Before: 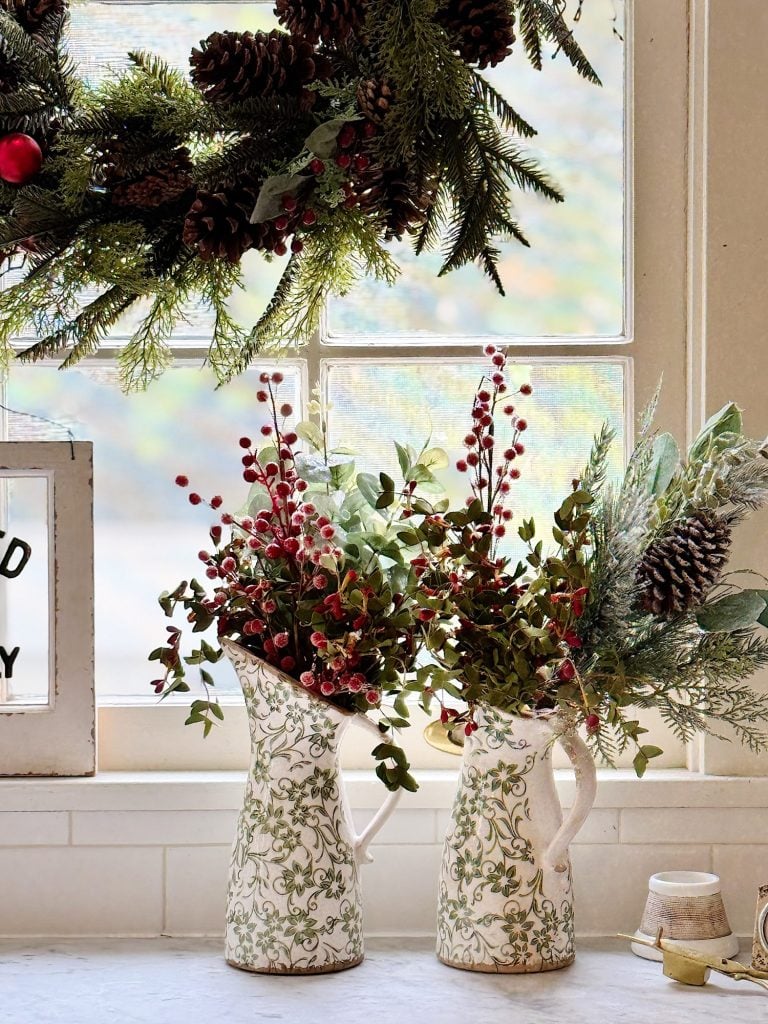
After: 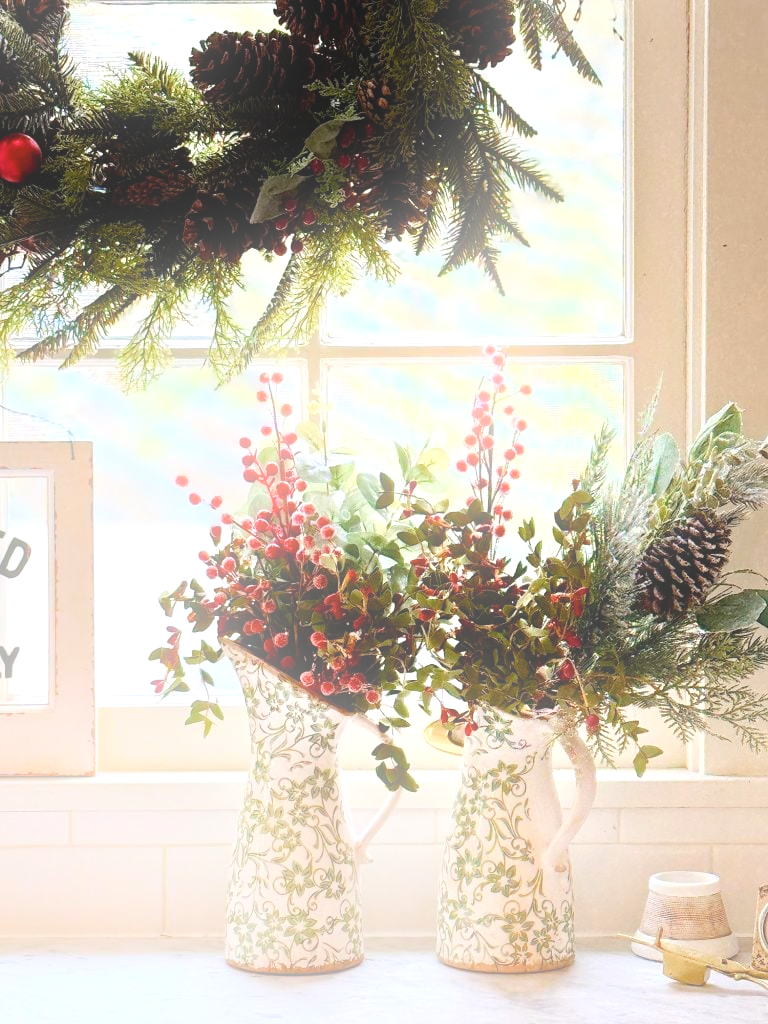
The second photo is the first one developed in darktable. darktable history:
bloom: threshold 82.5%, strength 16.25%
color balance rgb: shadows lift › luminance -20%, power › hue 72.24°, highlights gain › luminance 15%, global offset › hue 171.6°, perceptual saturation grading › highlights -30%, perceptual saturation grading › shadows 20%, global vibrance 30%, contrast 10%
